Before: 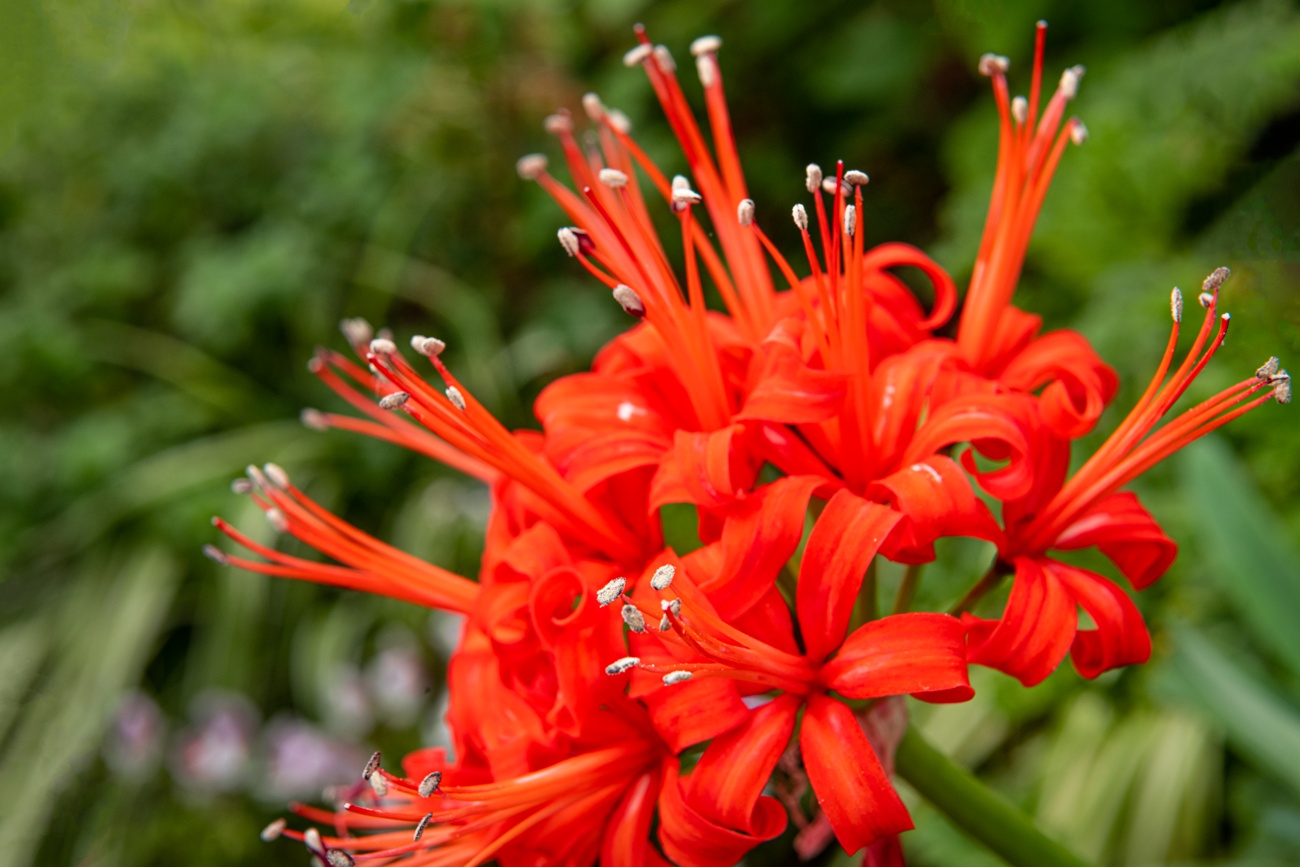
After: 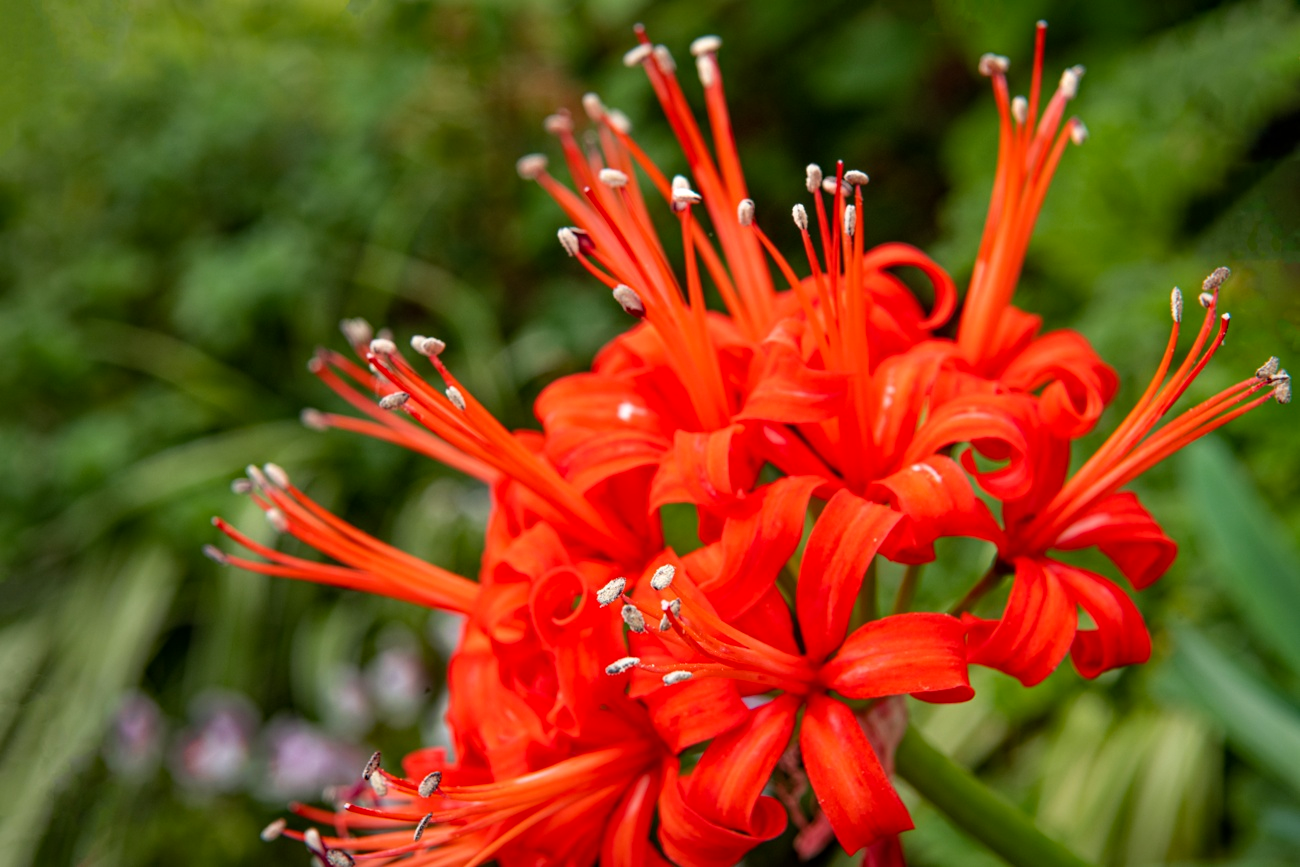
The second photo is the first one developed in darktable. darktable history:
white balance: red 1, blue 1
haze removal: compatibility mode true, adaptive false
